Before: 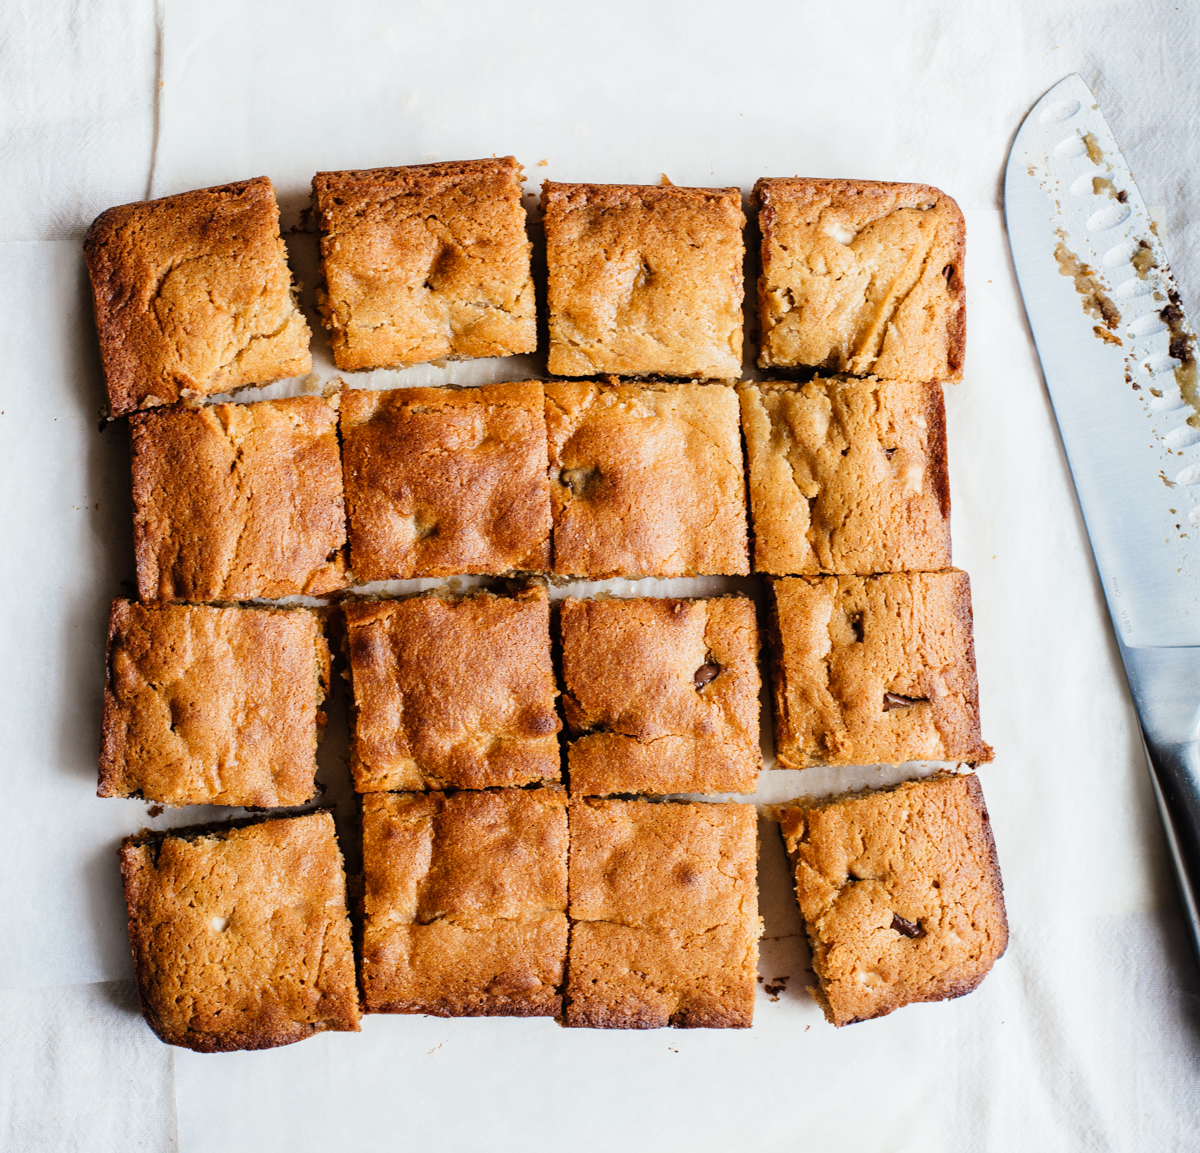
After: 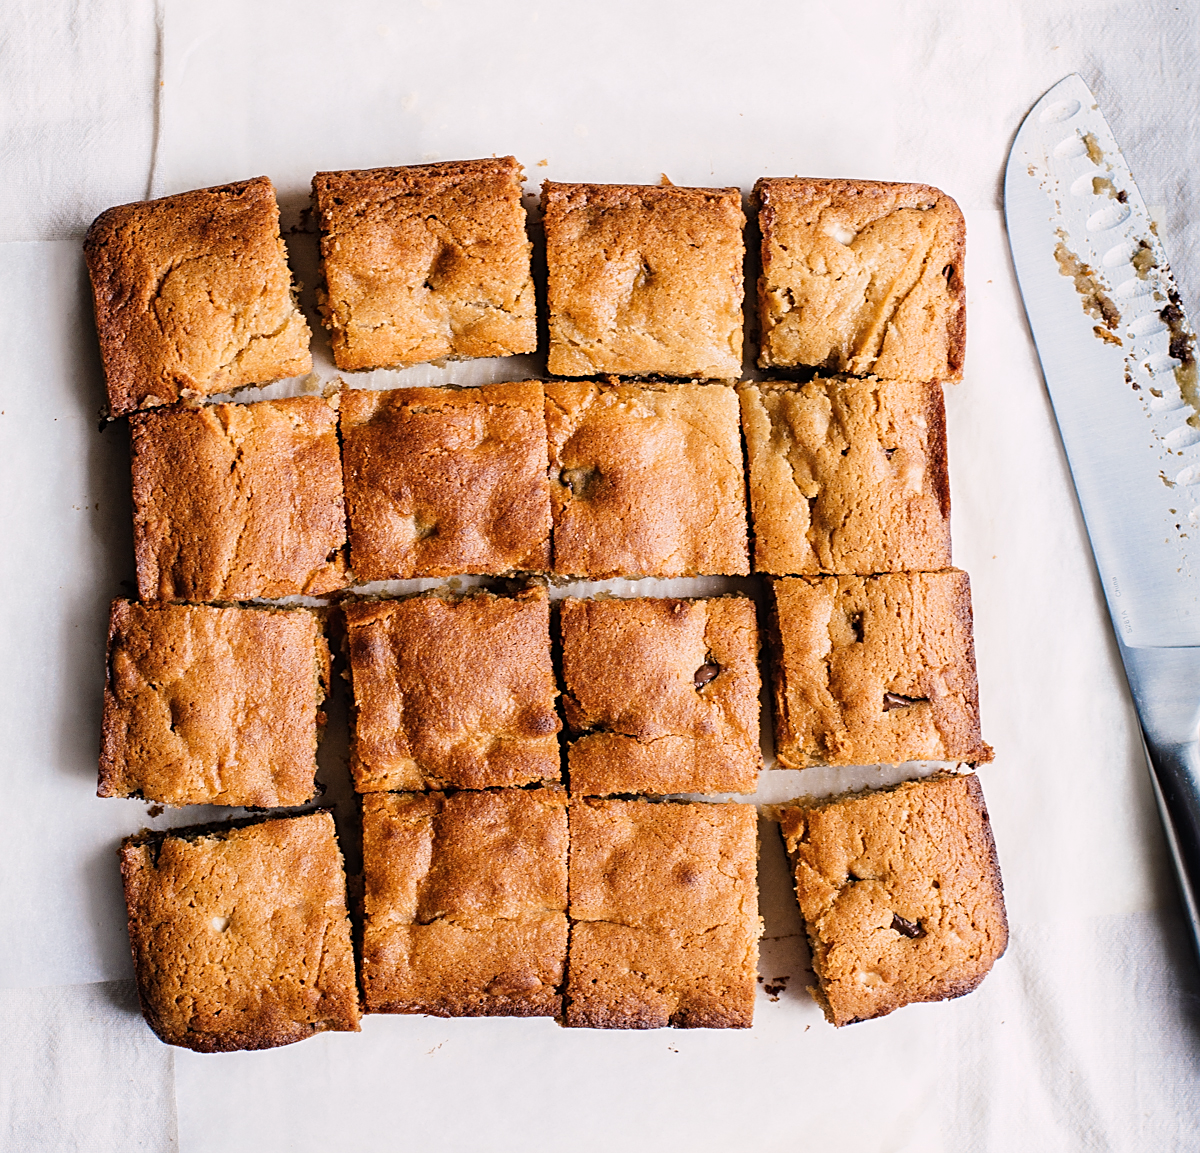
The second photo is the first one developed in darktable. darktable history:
sharpen: on, module defaults
color balance rgb: shadows lift › chroma 1.41%, shadows lift › hue 260°, power › chroma 0.5%, power › hue 260°, highlights gain › chroma 1%, highlights gain › hue 27°, saturation formula JzAzBz (2021)
